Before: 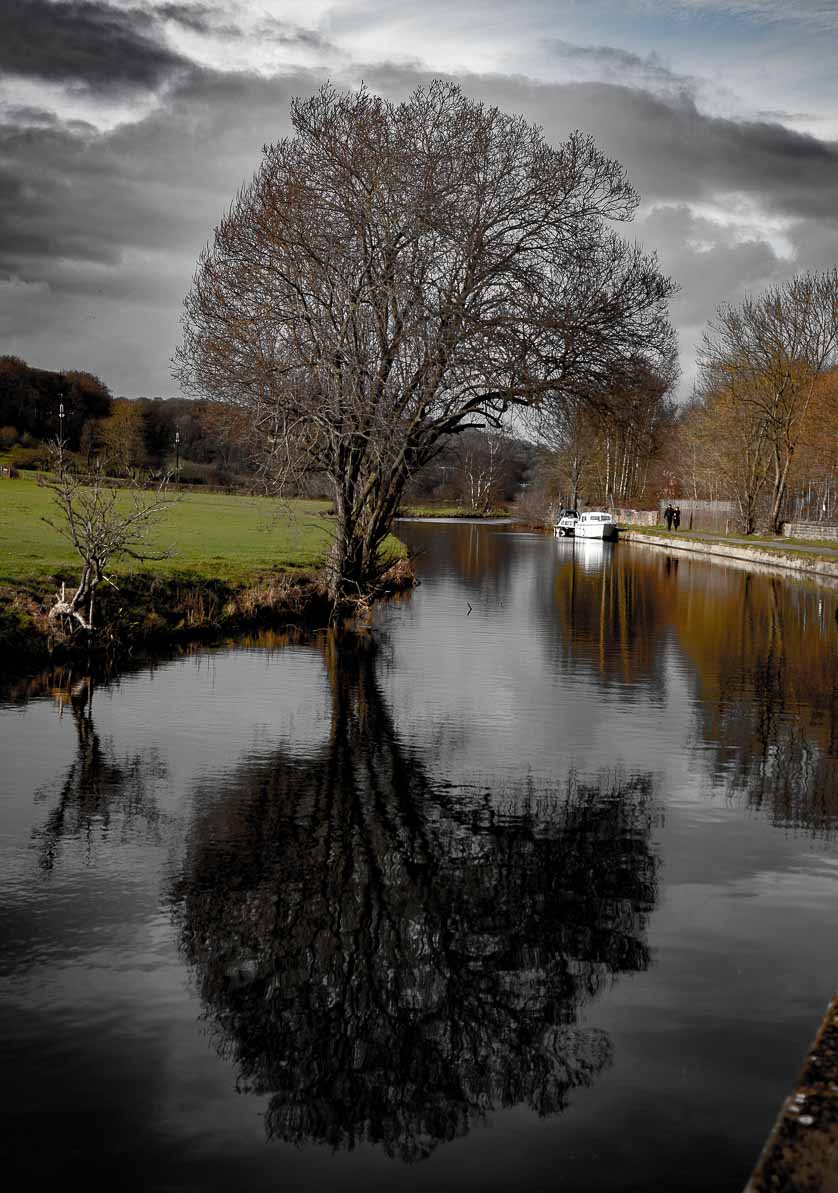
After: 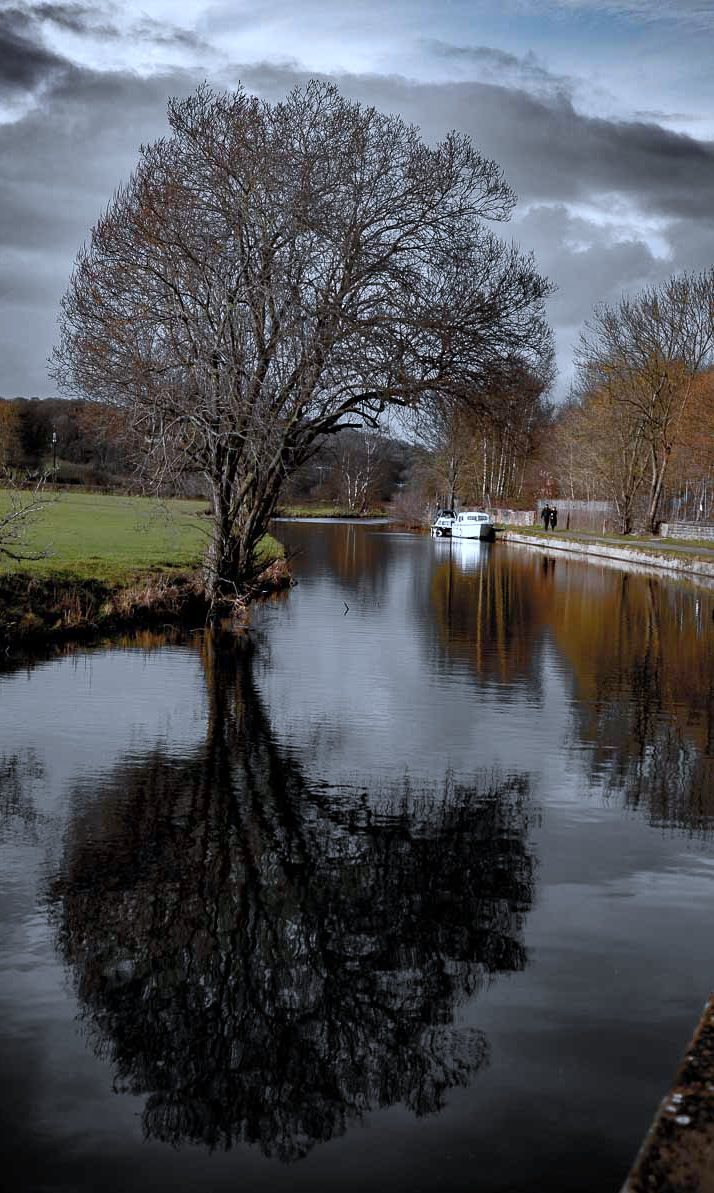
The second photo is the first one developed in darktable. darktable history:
color correction: highlights a* -2.35, highlights b* -18.43
tone equalizer: -8 EV 0.081 EV
sharpen: radius 2.925, amount 0.884, threshold 47.429
crop and rotate: left 14.736%
